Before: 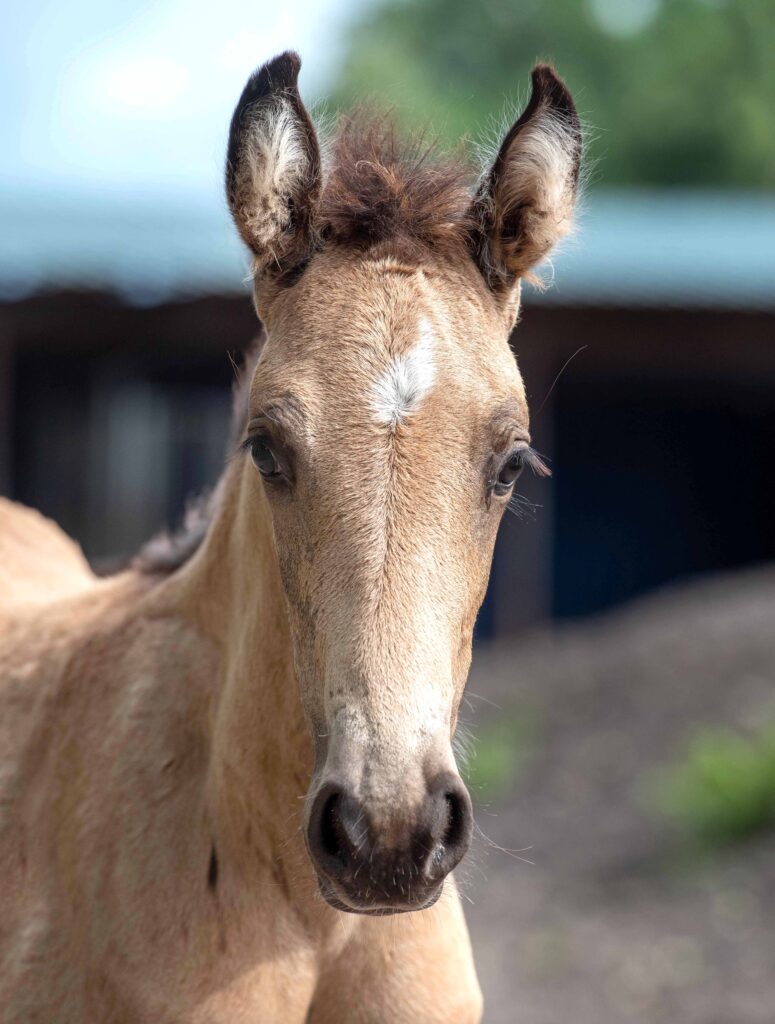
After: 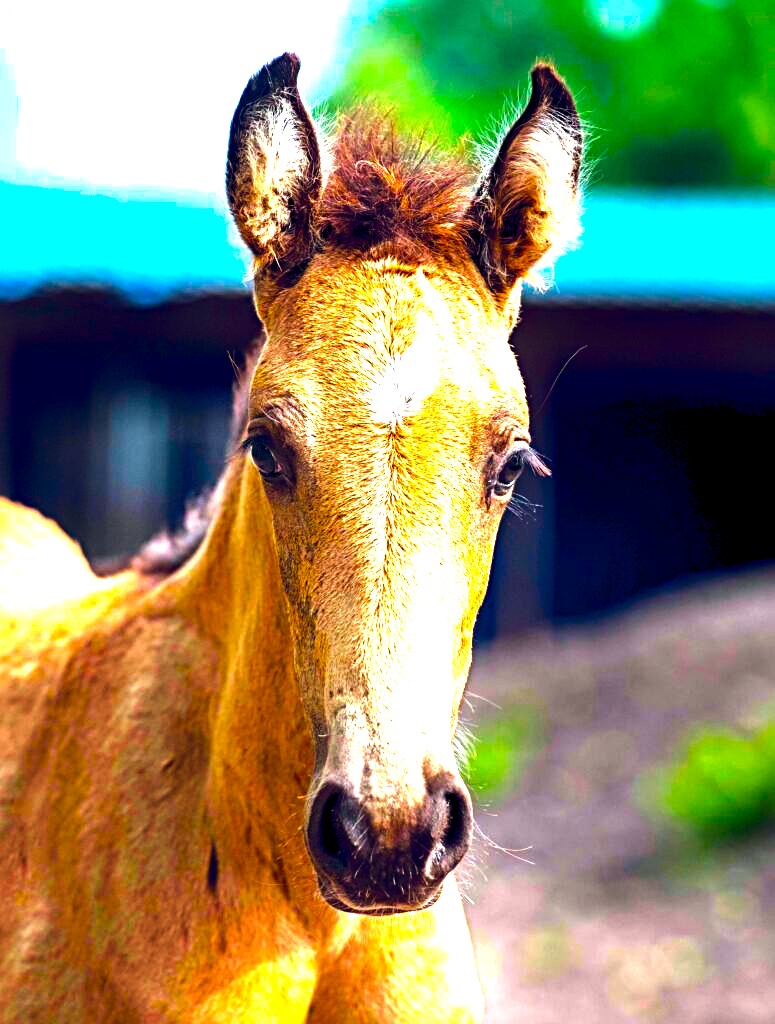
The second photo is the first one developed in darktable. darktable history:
color balance rgb: global offset › luminance -0.291%, global offset › chroma 0.317%, global offset › hue 262.47°, linear chroma grading › highlights 99.644%, linear chroma grading › global chroma 23.522%, perceptual saturation grading › global saturation 14.679%, global vibrance 20%
tone equalizer: -8 EV -0.45 EV, -7 EV -0.36 EV, -6 EV -0.302 EV, -5 EV -0.185 EV, -3 EV 0.253 EV, -2 EV 0.323 EV, -1 EV 0.385 EV, +0 EV 0.439 EV, edges refinement/feathering 500, mask exposure compensation -1.57 EV, preserve details no
contrast brightness saturation: brightness -0.252, saturation 0.197
exposure: black level correction 0, exposure 1.2 EV, compensate highlight preservation false
sharpen: radius 3.998
